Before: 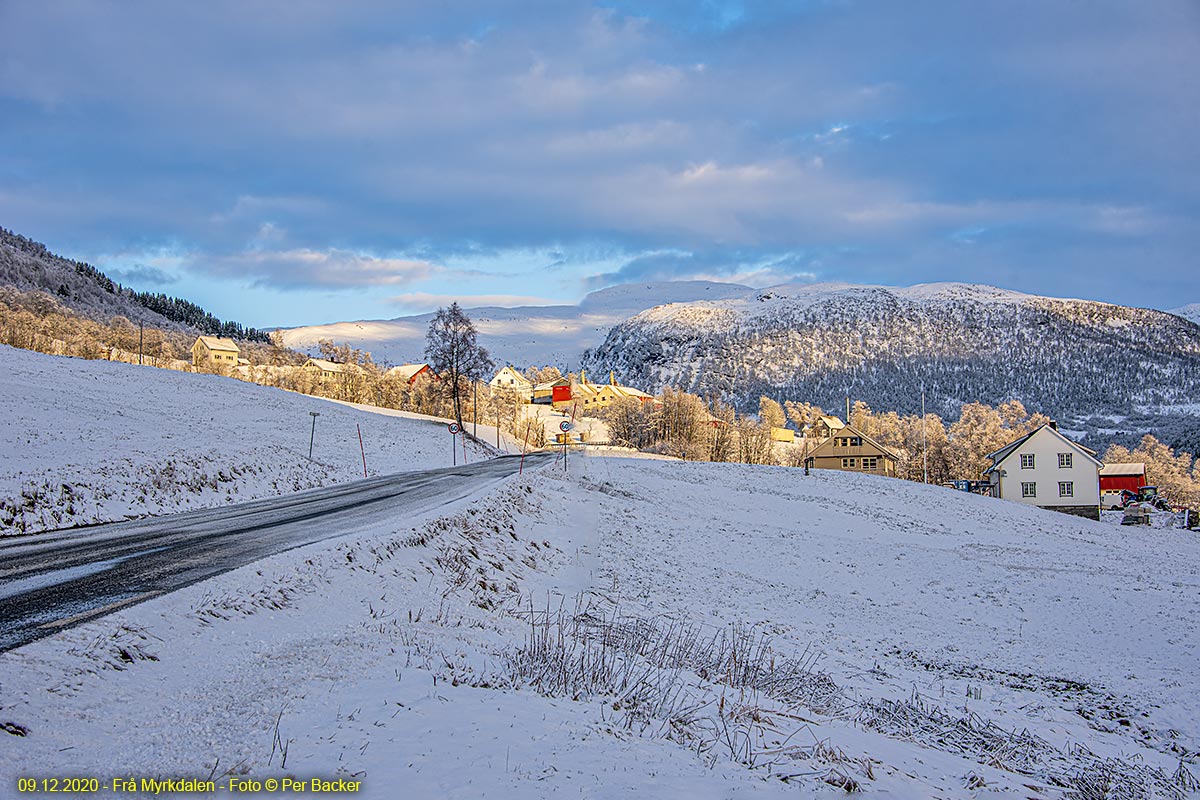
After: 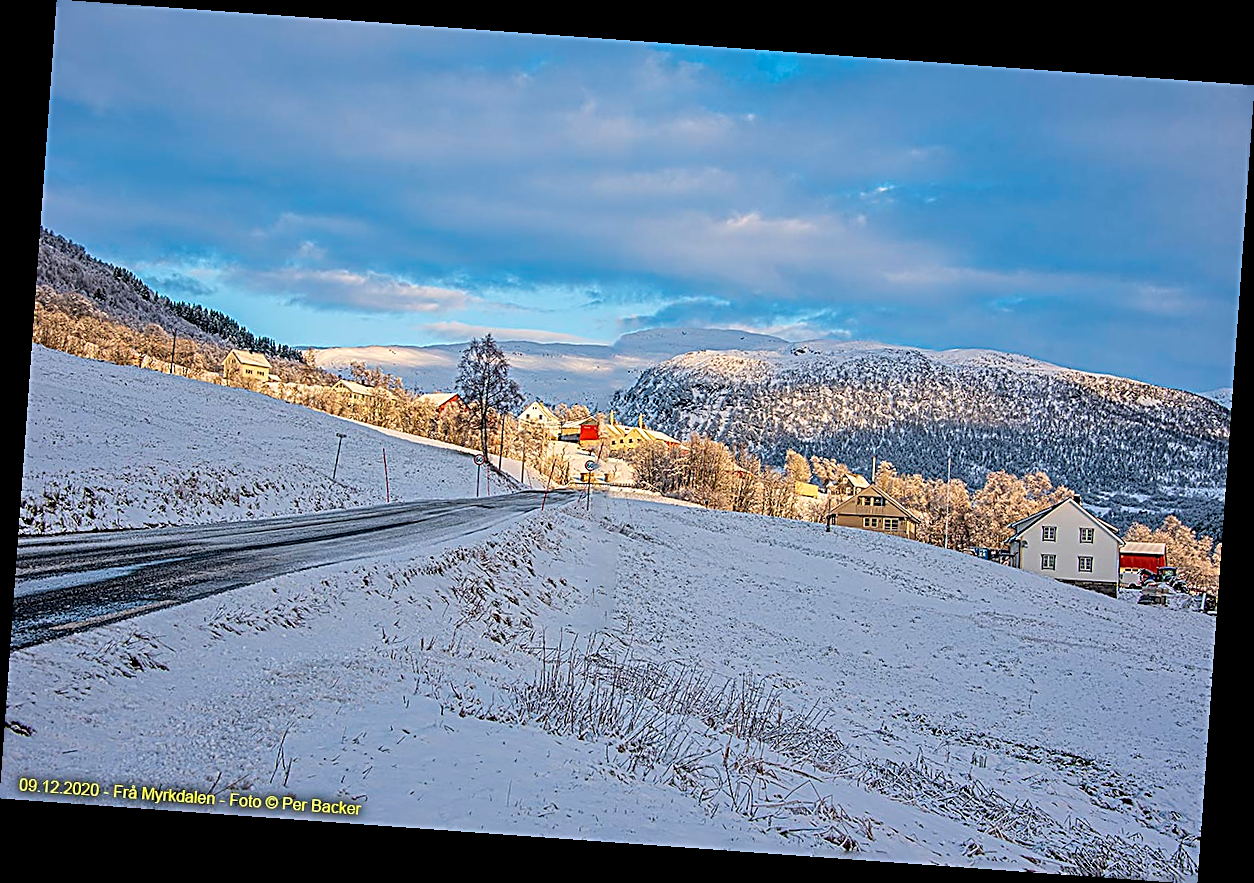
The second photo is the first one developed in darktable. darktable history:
sharpen: radius 2.584, amount 0.688
rotate and perspective: rotation 4.1°, automatic cropping off
